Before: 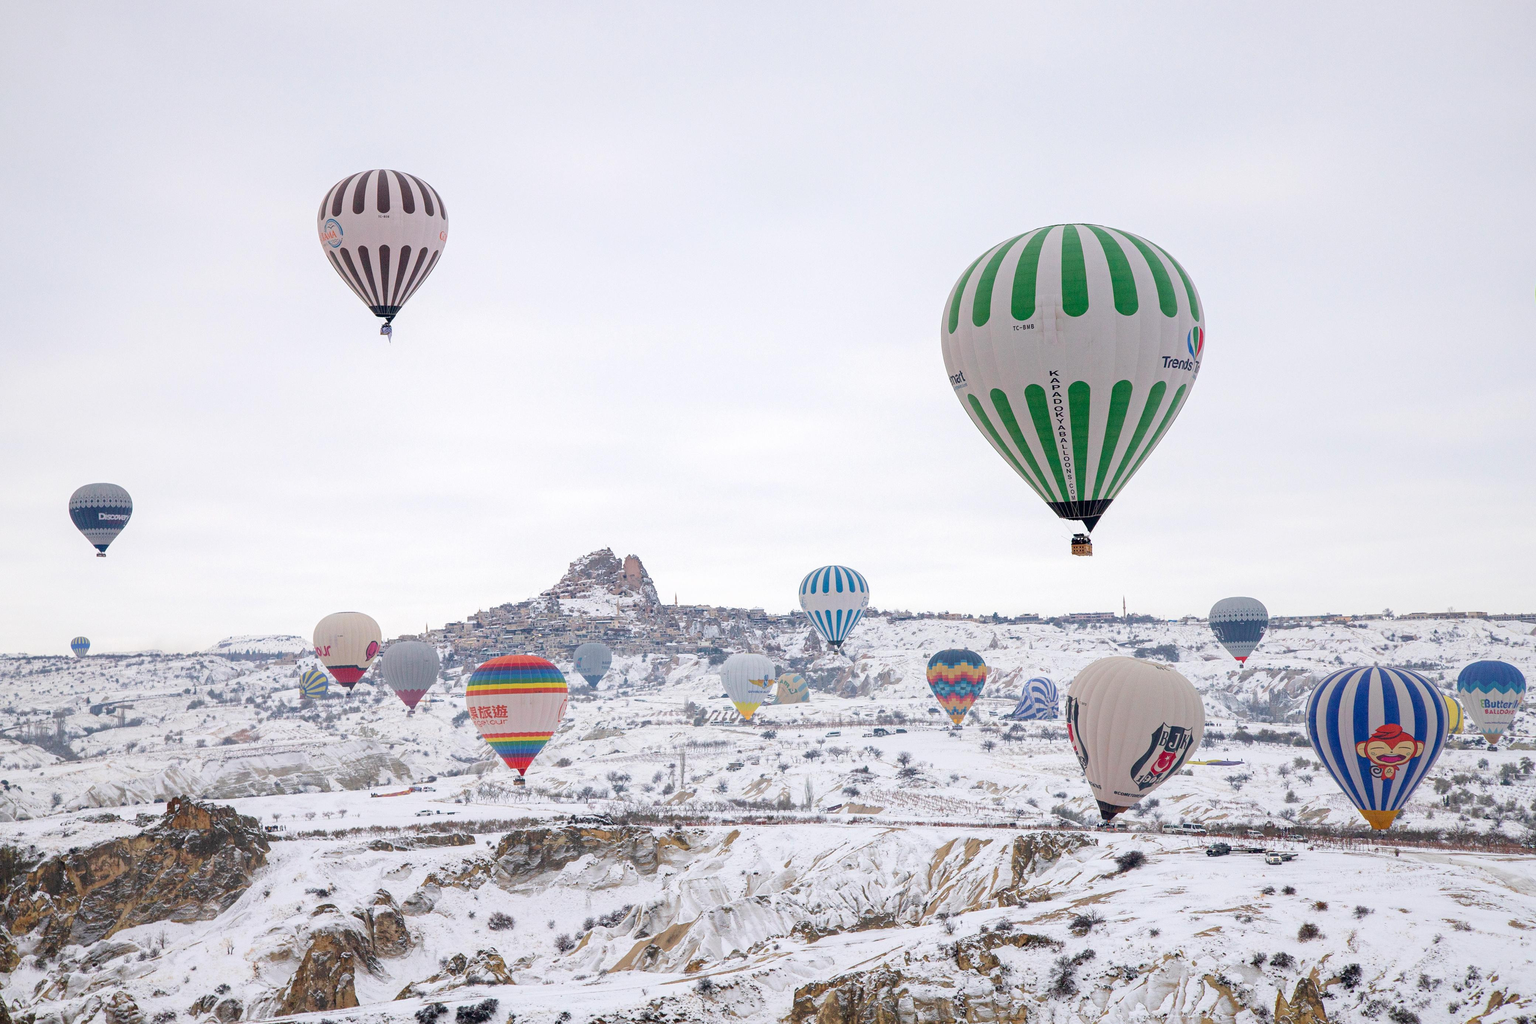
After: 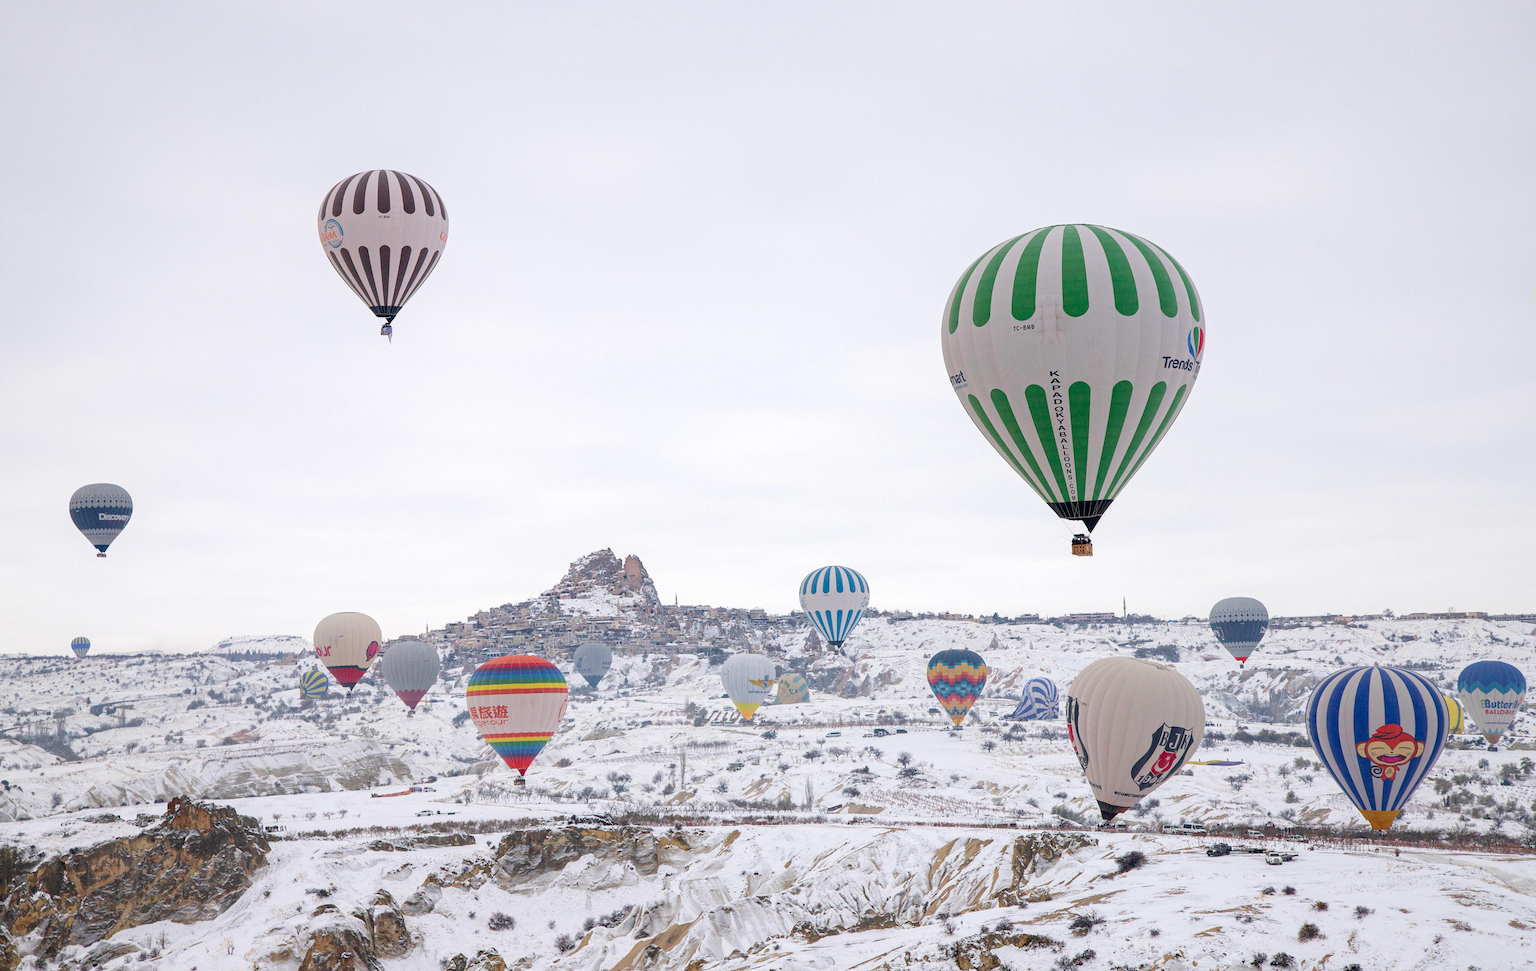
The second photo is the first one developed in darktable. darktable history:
crop and rotate: top 0.009%, bottom 5.048%
